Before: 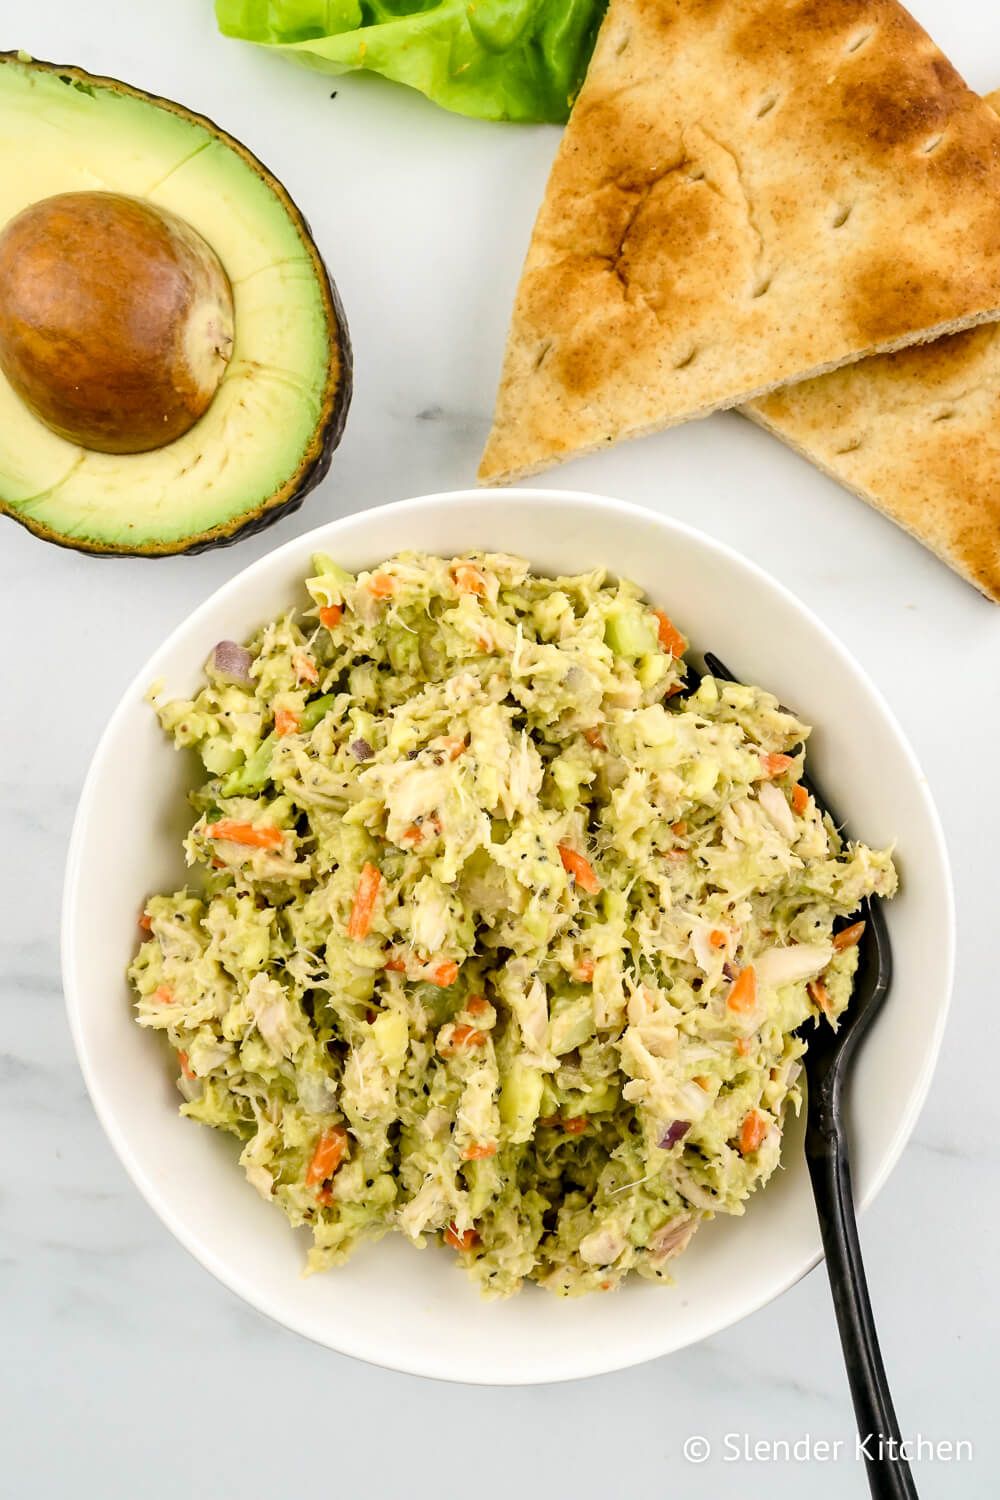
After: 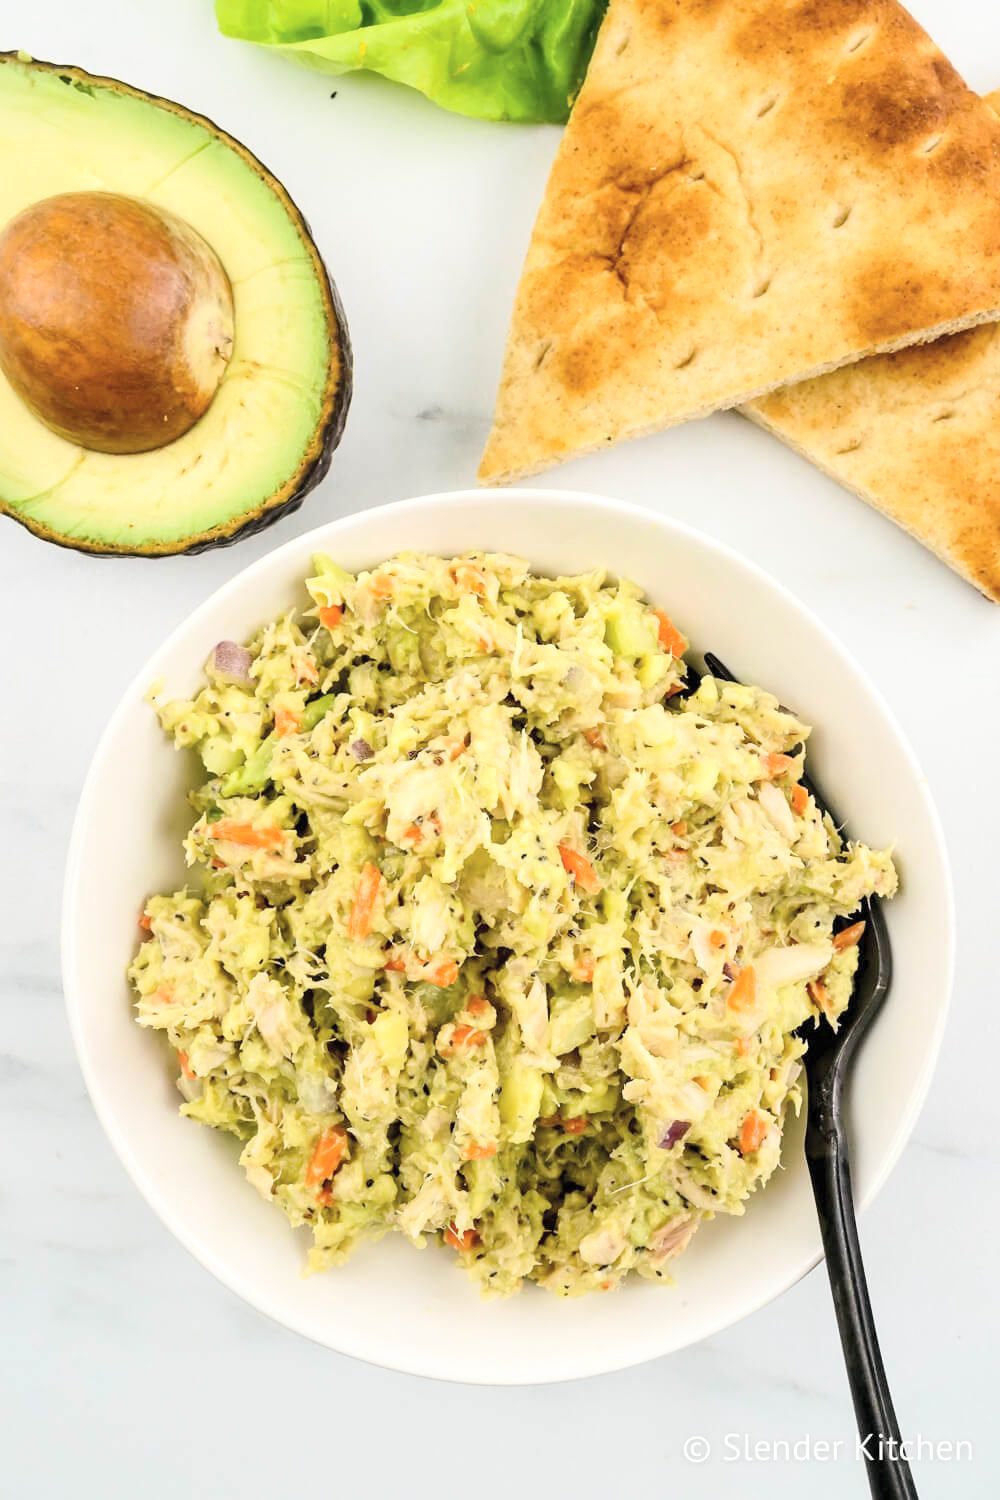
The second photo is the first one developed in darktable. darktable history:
contrast brightness saturation: contrast 0.143, brightness 0.209
